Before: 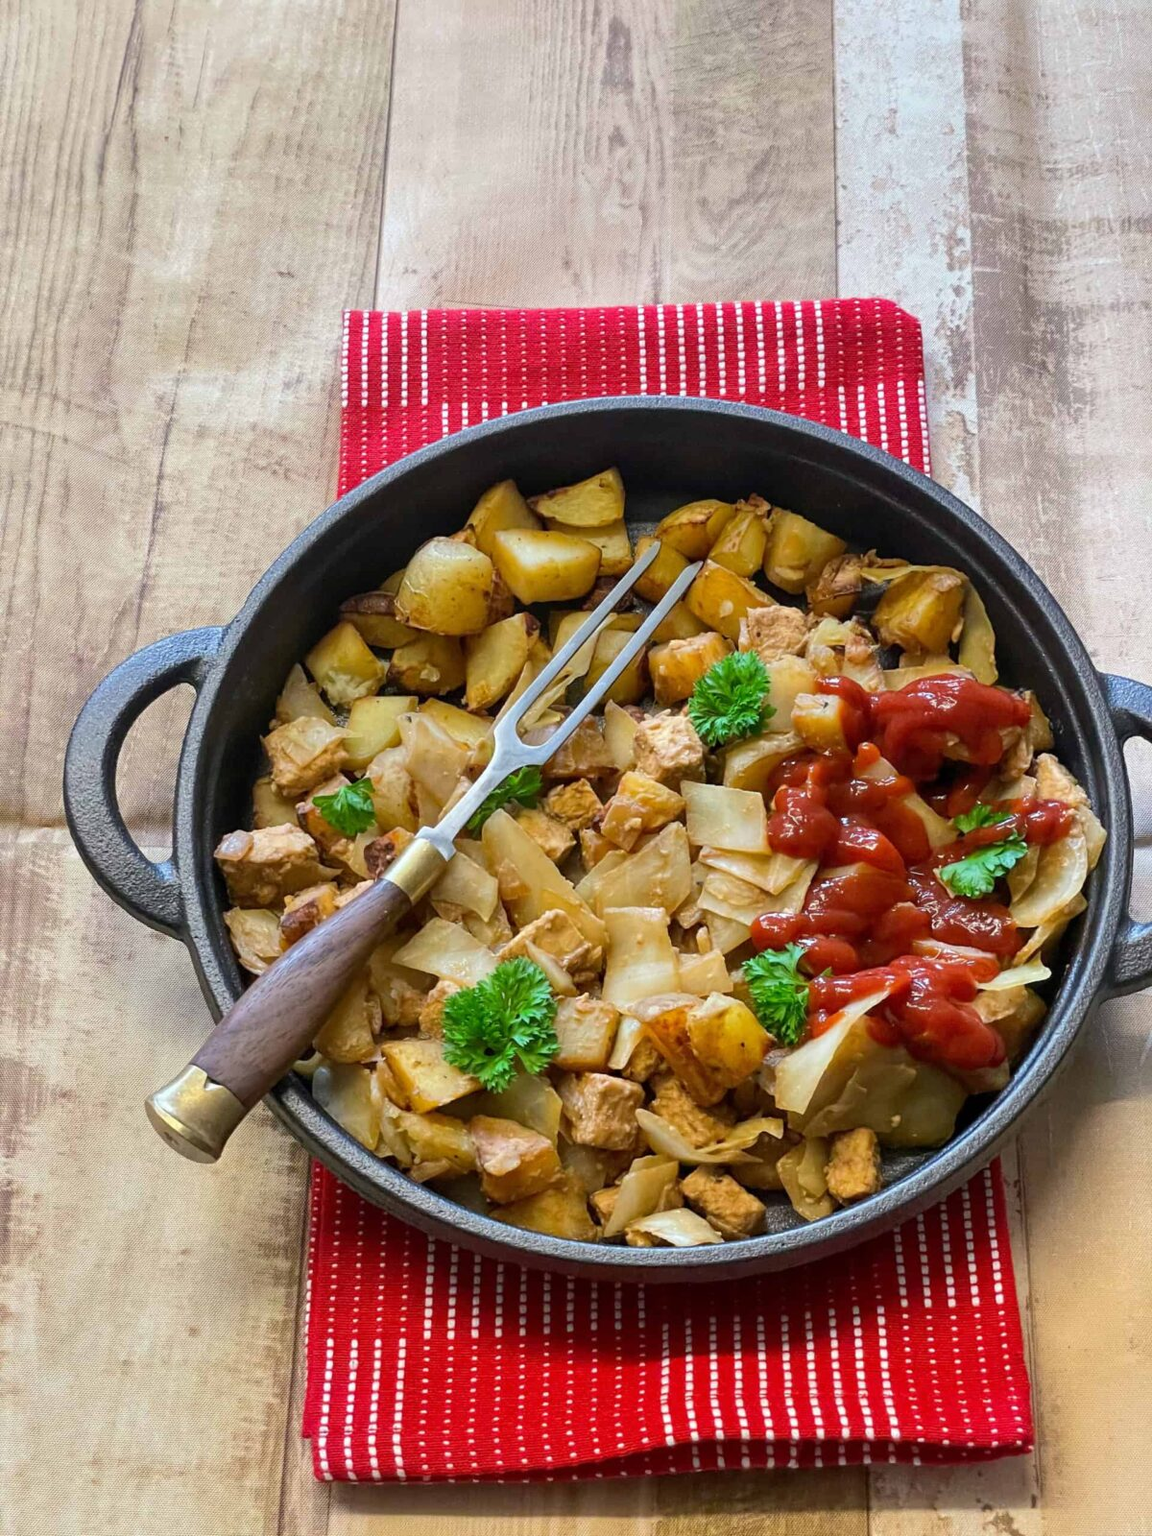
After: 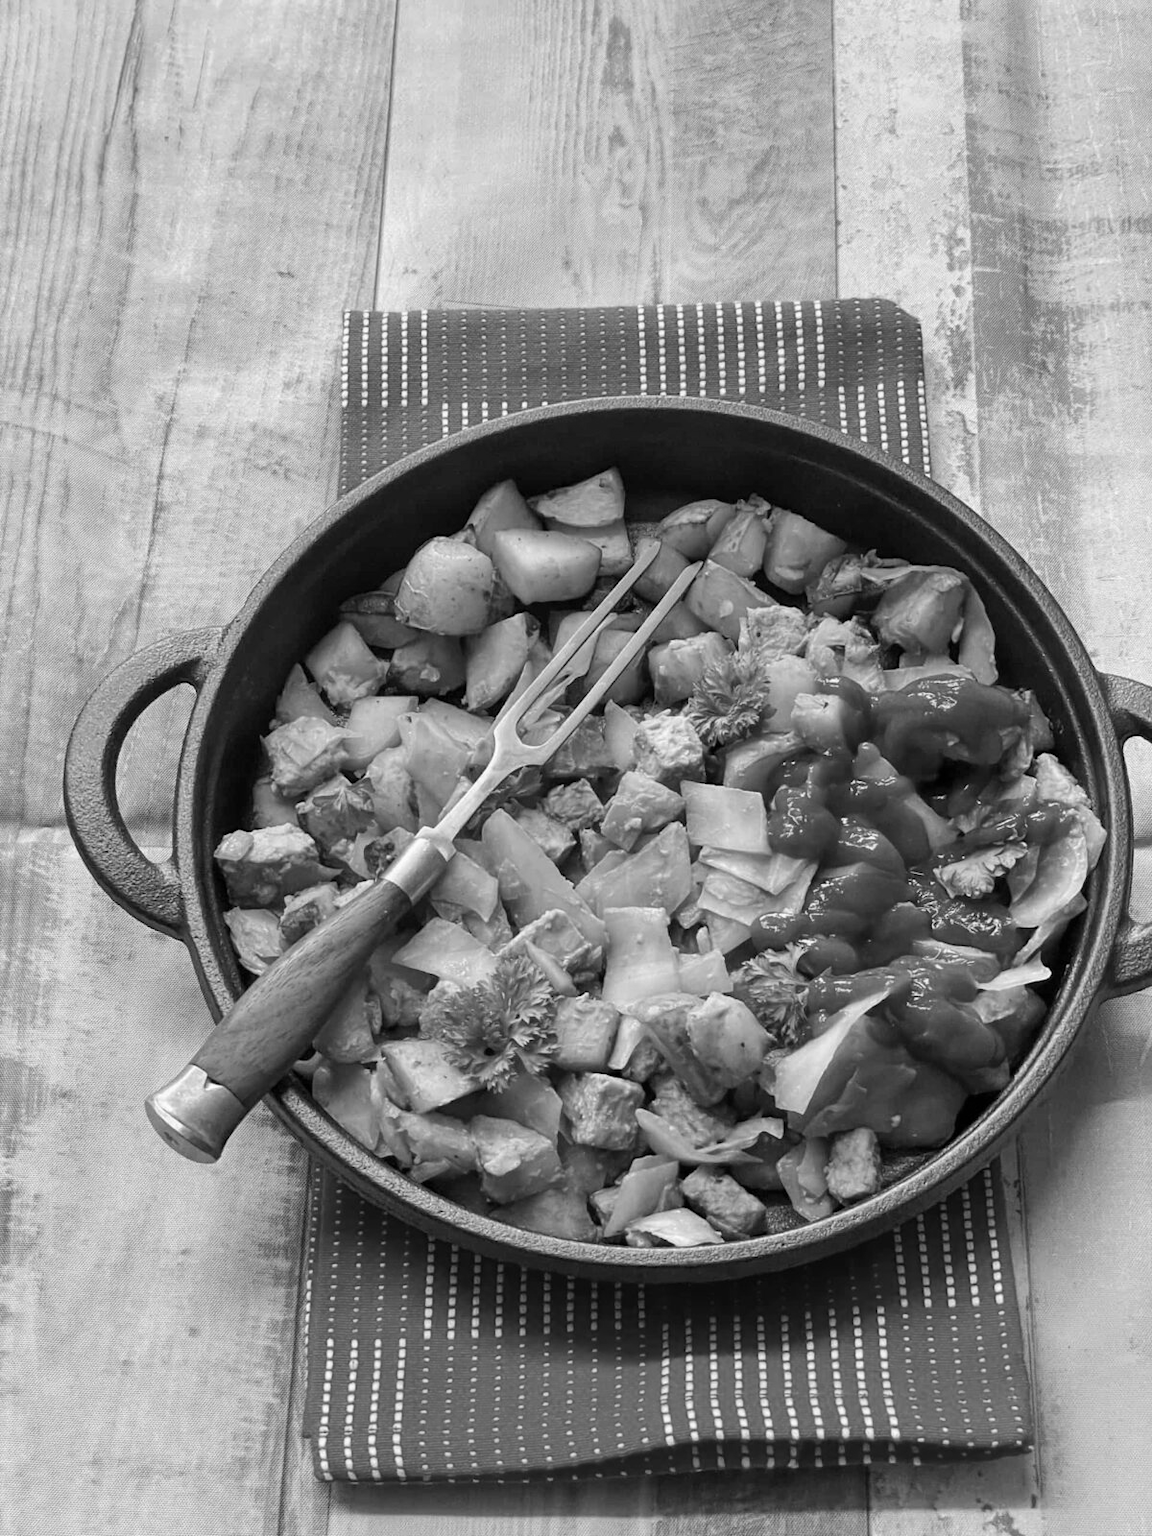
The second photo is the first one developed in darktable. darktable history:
exposure: compensate highlight preservation false
monochrome: on, module defaults
